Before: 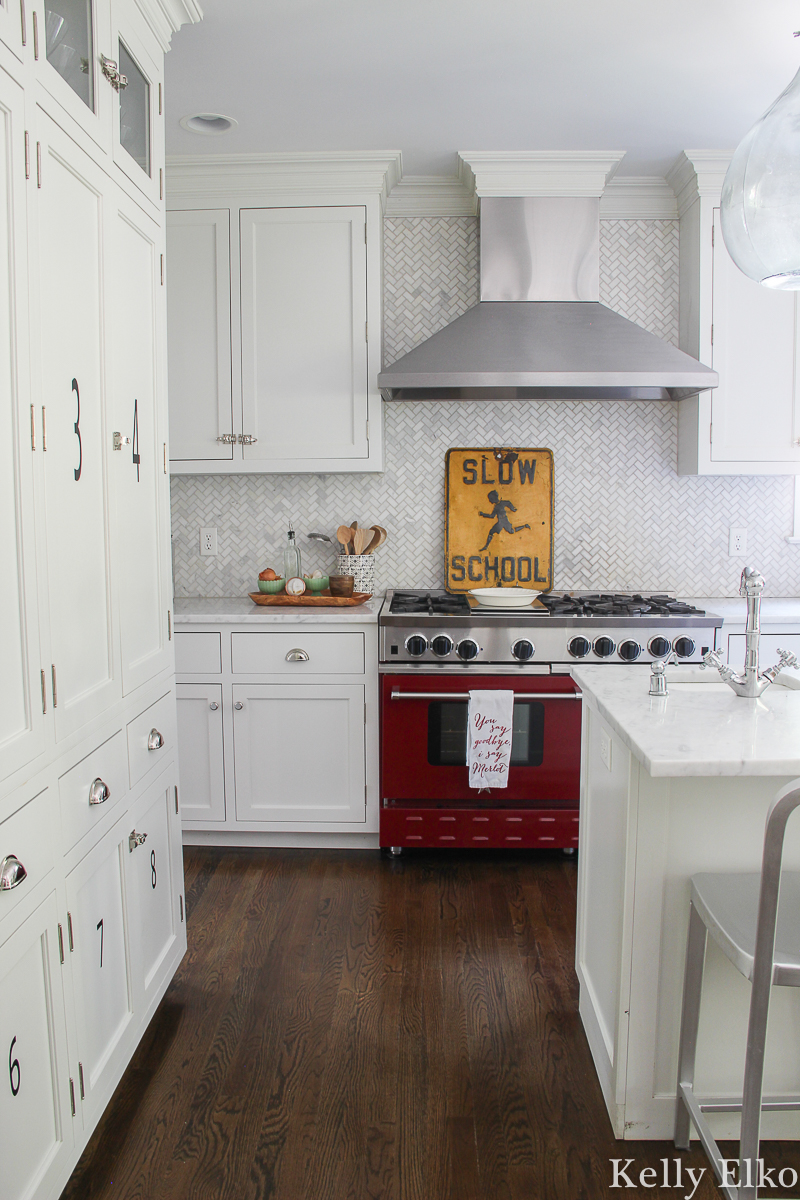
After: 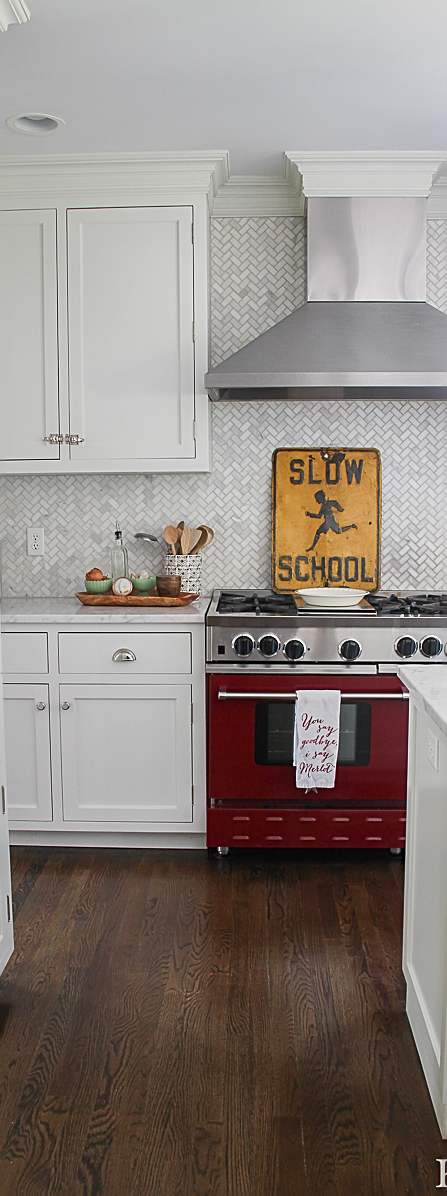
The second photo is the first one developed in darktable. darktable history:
crop: left 21.674%, right 22.086%
sharpen: on, module defaults
tone equalizer: -8 EV 0.06 EV, smoothing diameter 25%, edges refinement/feathering 10, preserve details guided filter
